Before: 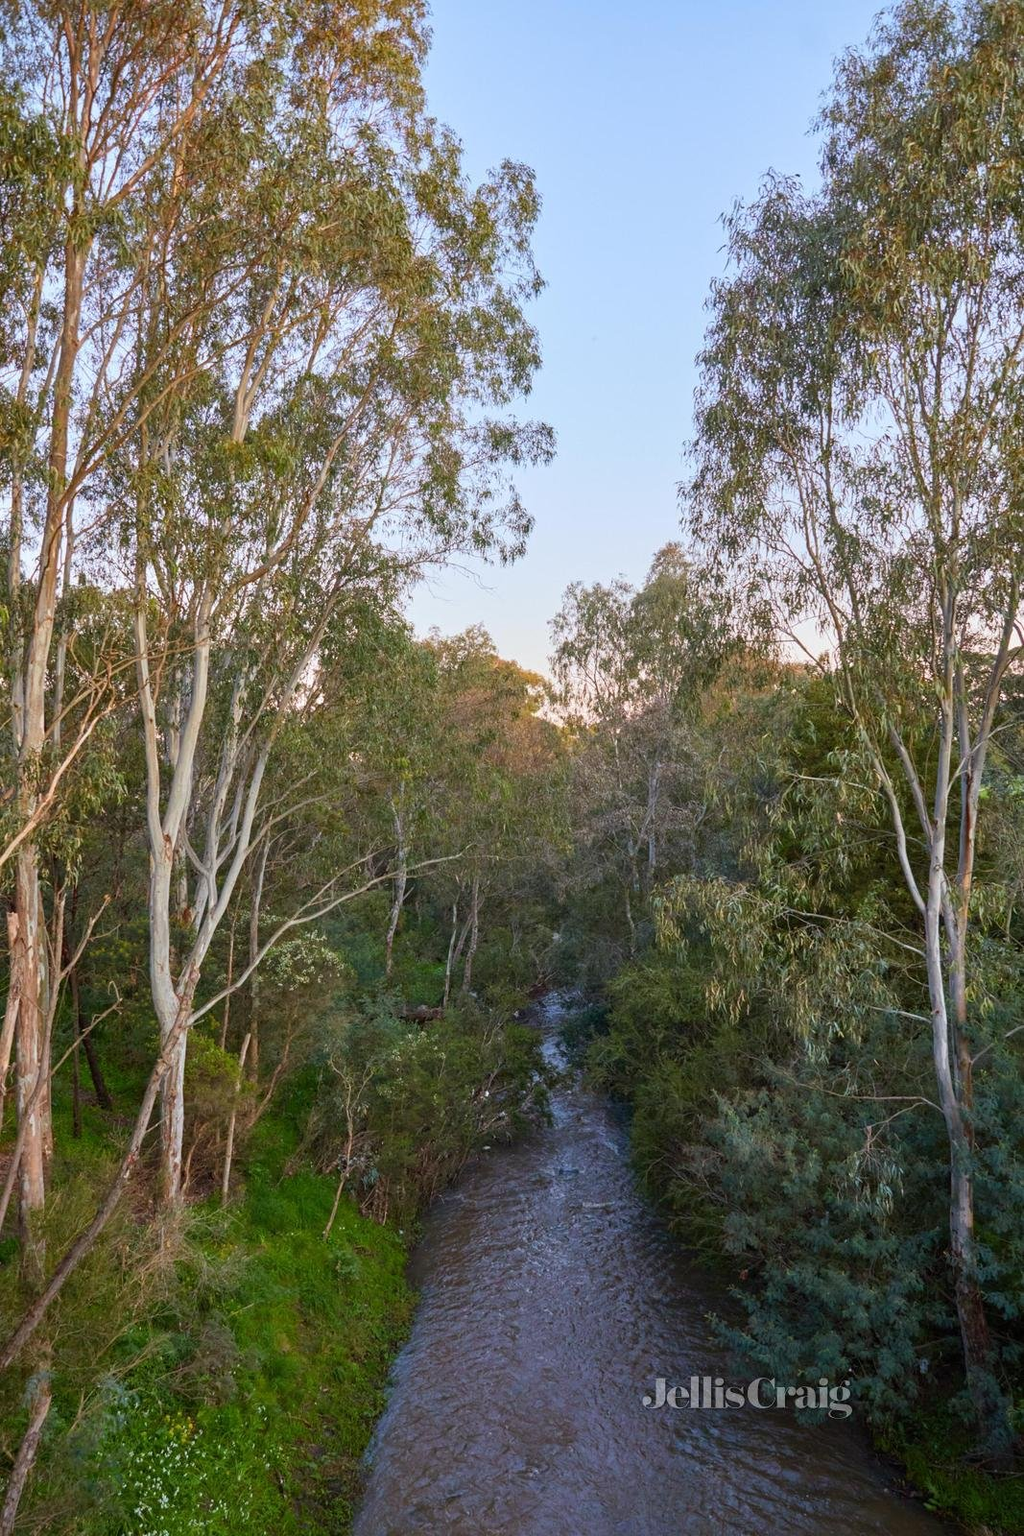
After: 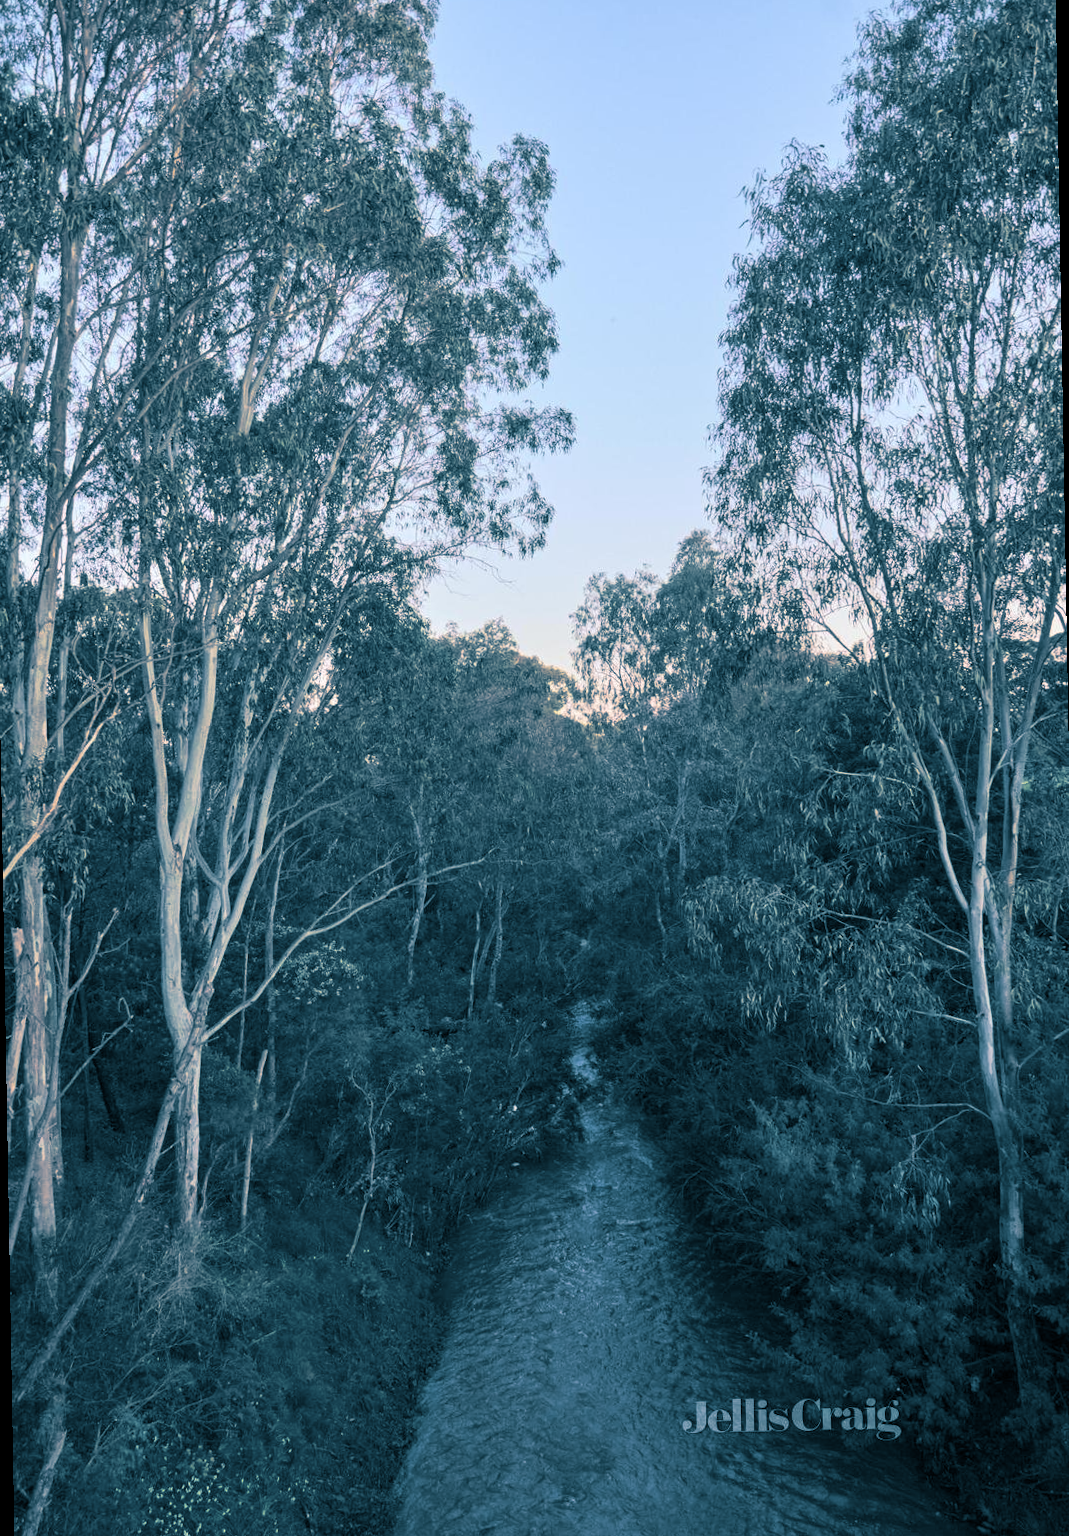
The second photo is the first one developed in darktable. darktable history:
split-toning: shadows › hue 212.4°, balance -70
tone equalizer: on, module defaults
rotate and perspective: rotation -1°, crop left 0.011, crop right 0.989, crop top 0.025, crop bottom 0.975
